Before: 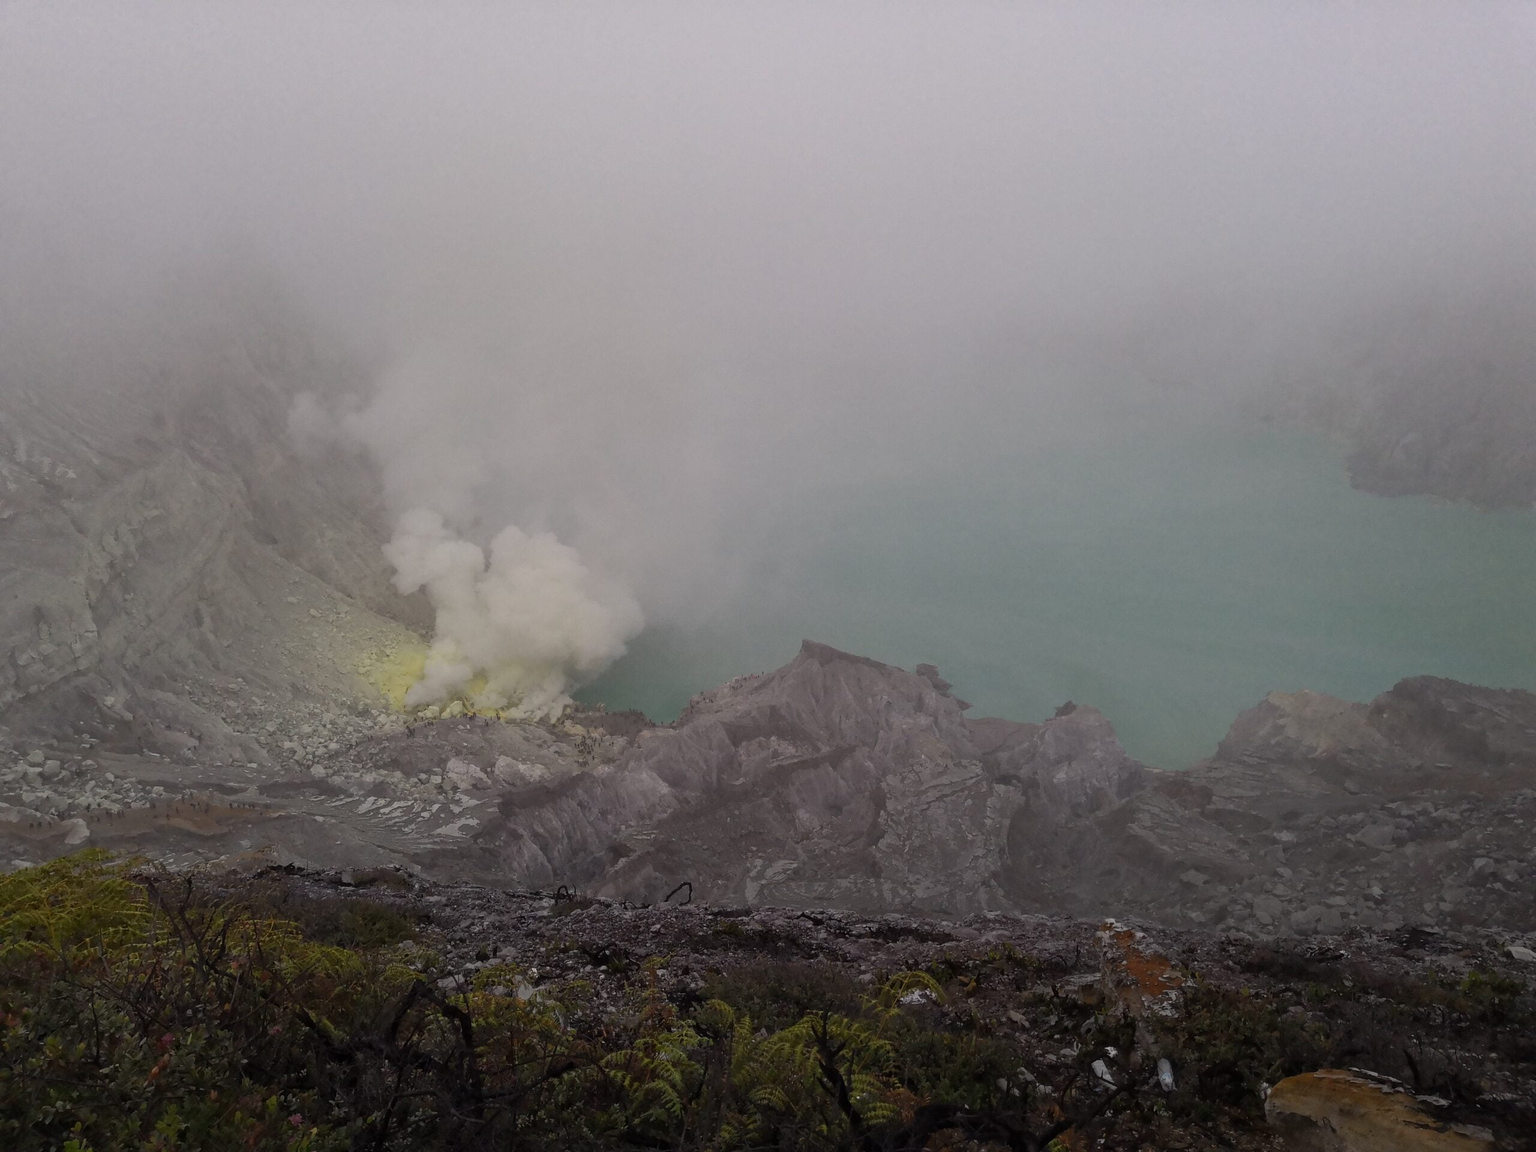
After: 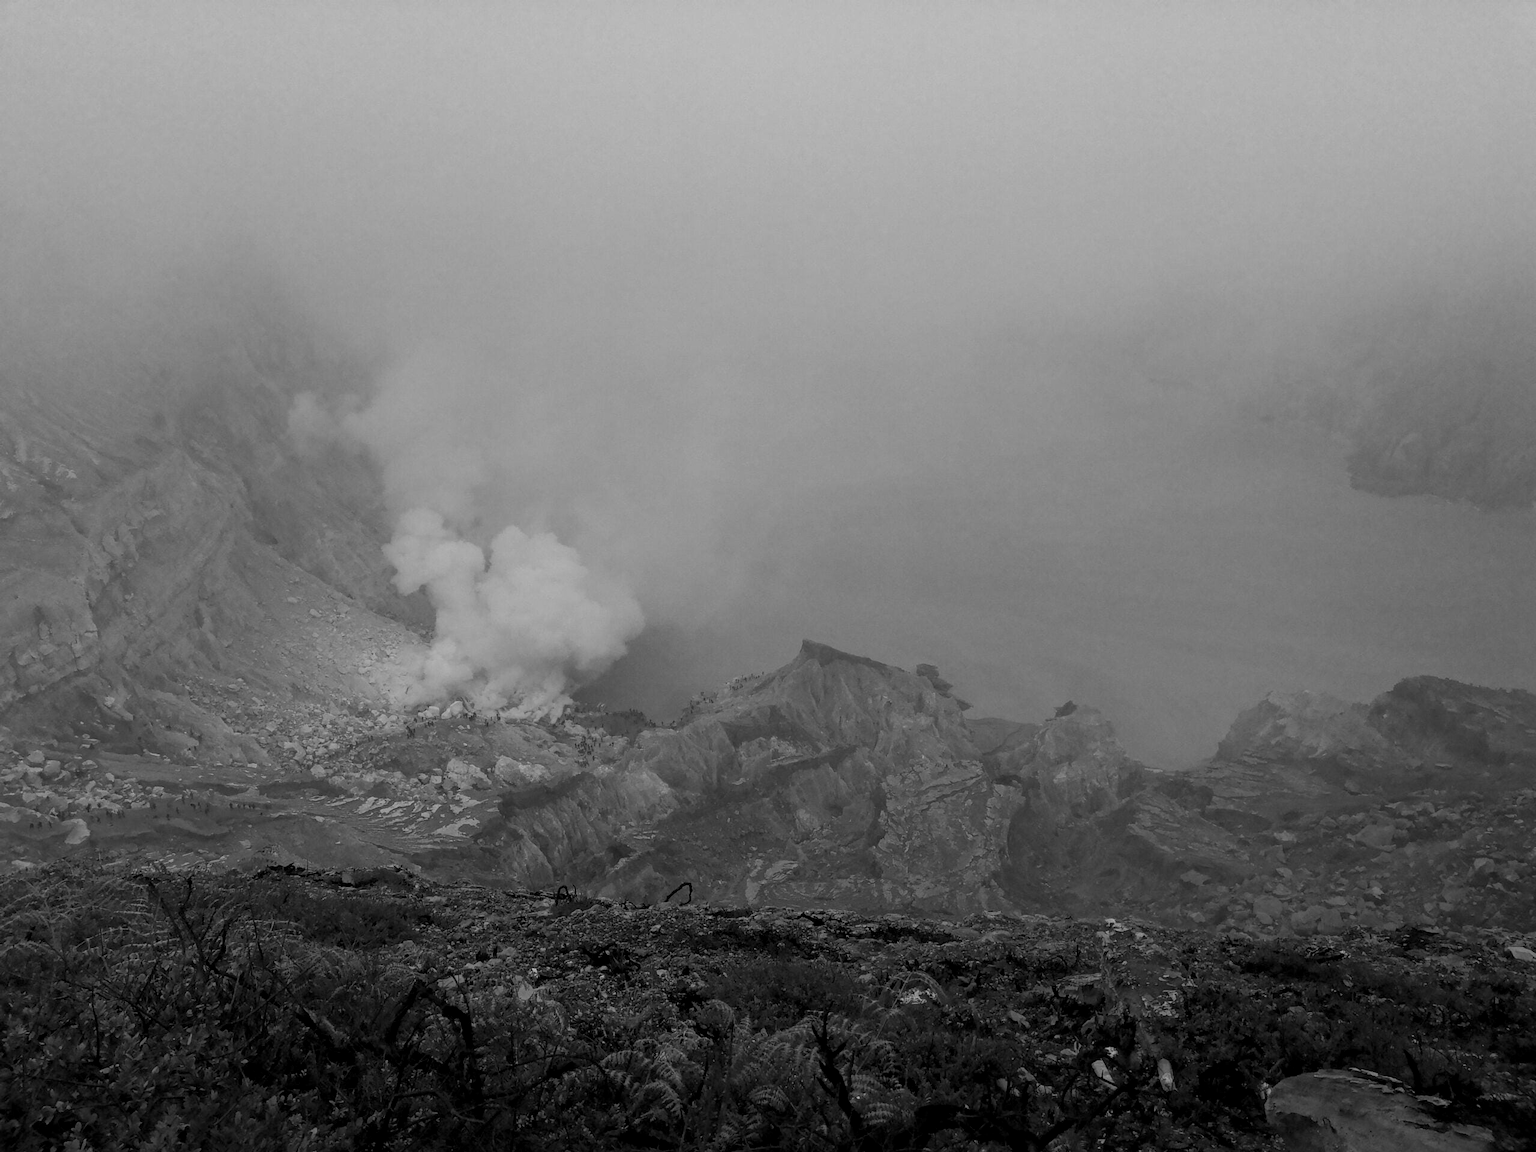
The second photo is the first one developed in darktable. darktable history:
monochrome: a 32, b 64, size 2.3
local contrast: detail 130%
